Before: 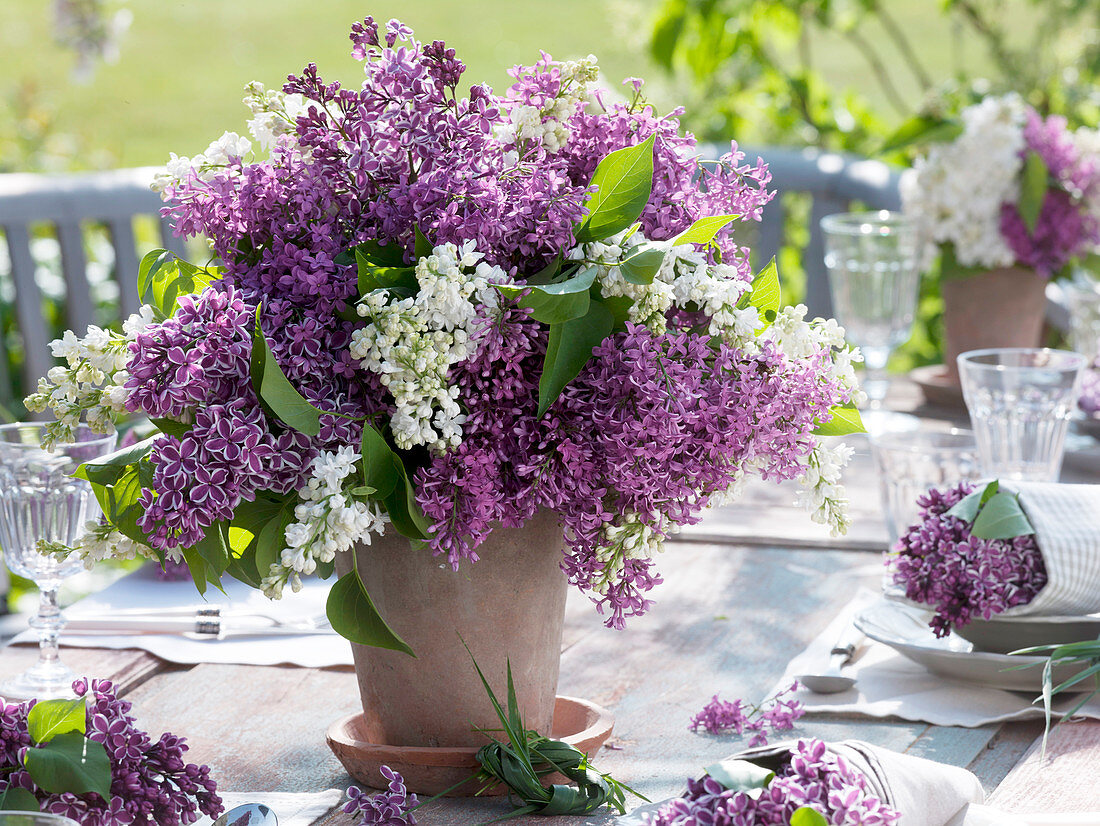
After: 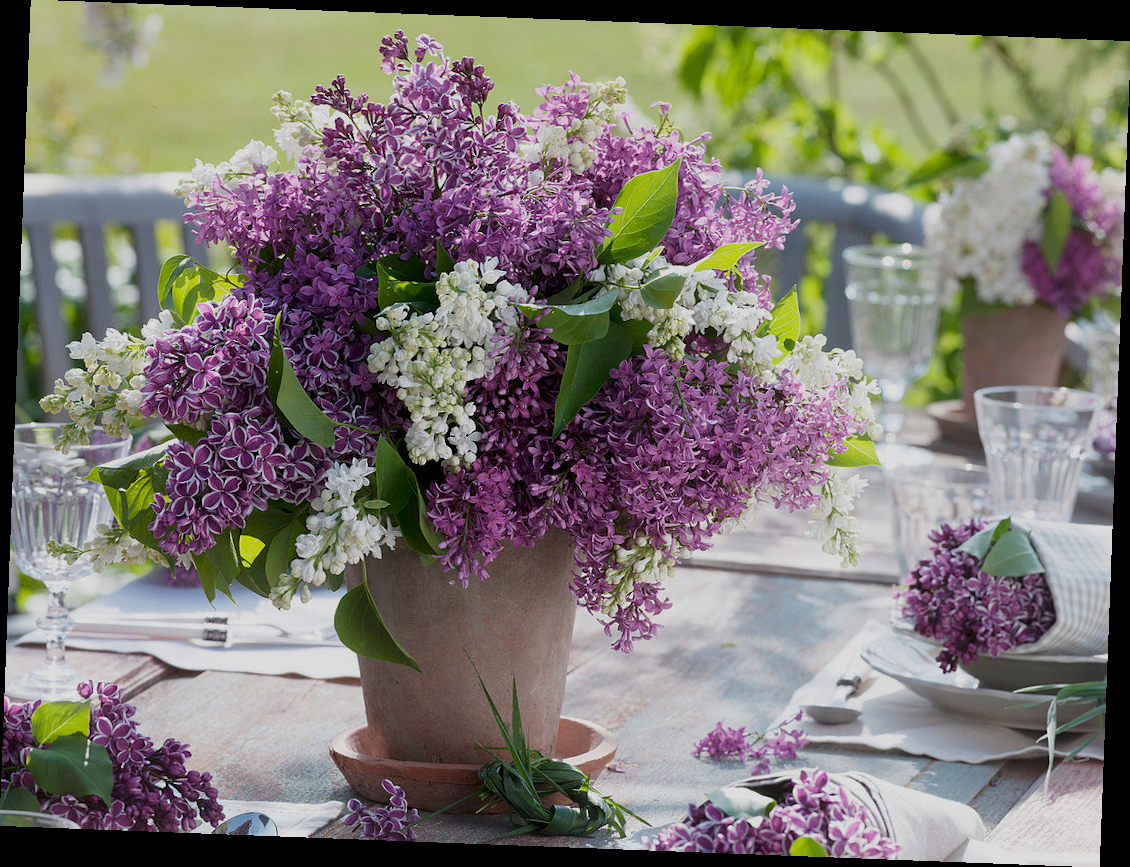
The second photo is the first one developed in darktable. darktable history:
rotate and perspective: rotation 2.17°, automatic cropping off
exposure: exposure -0.462 EV, compensate highlight preservation false
